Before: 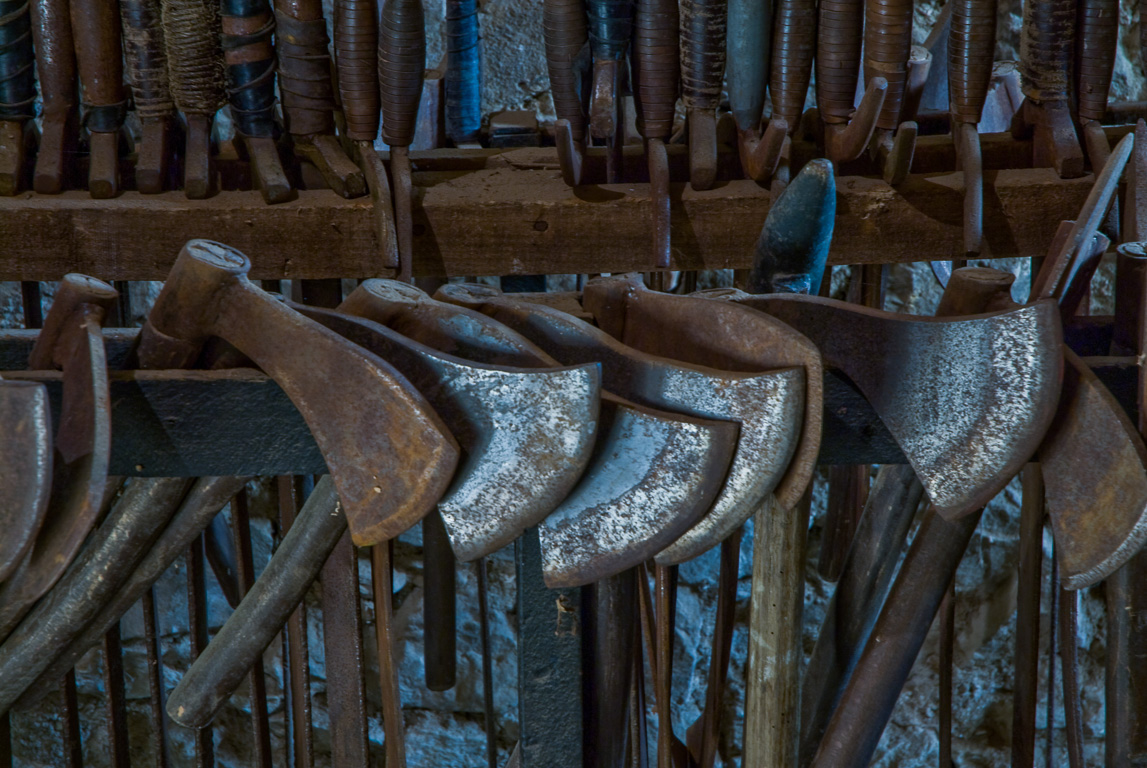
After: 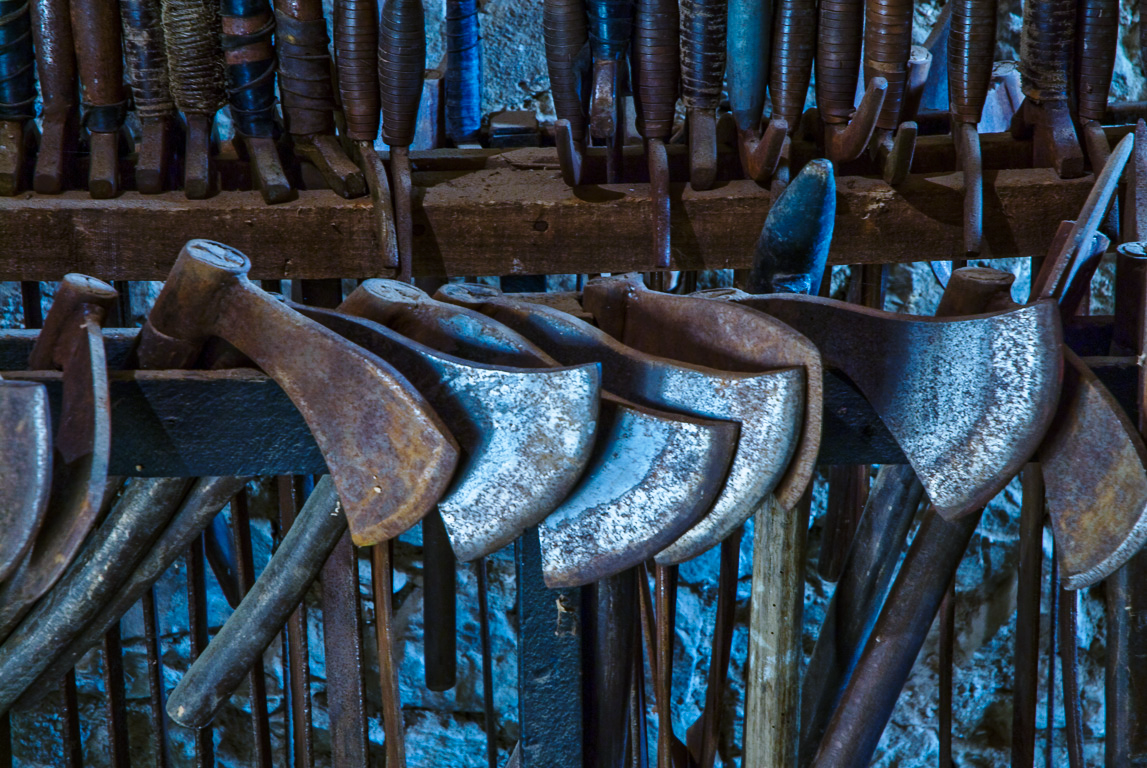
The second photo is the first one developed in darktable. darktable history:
color calibration: x 0.38, y 0.391, temperature 4080.56 K
base curve: curves: ch0 [(0, 0) (0.028, 0.03) (0.121, 0.232) (0.46, 0.748) (0.859, 0.968) (1, 1)], preserve colors none
